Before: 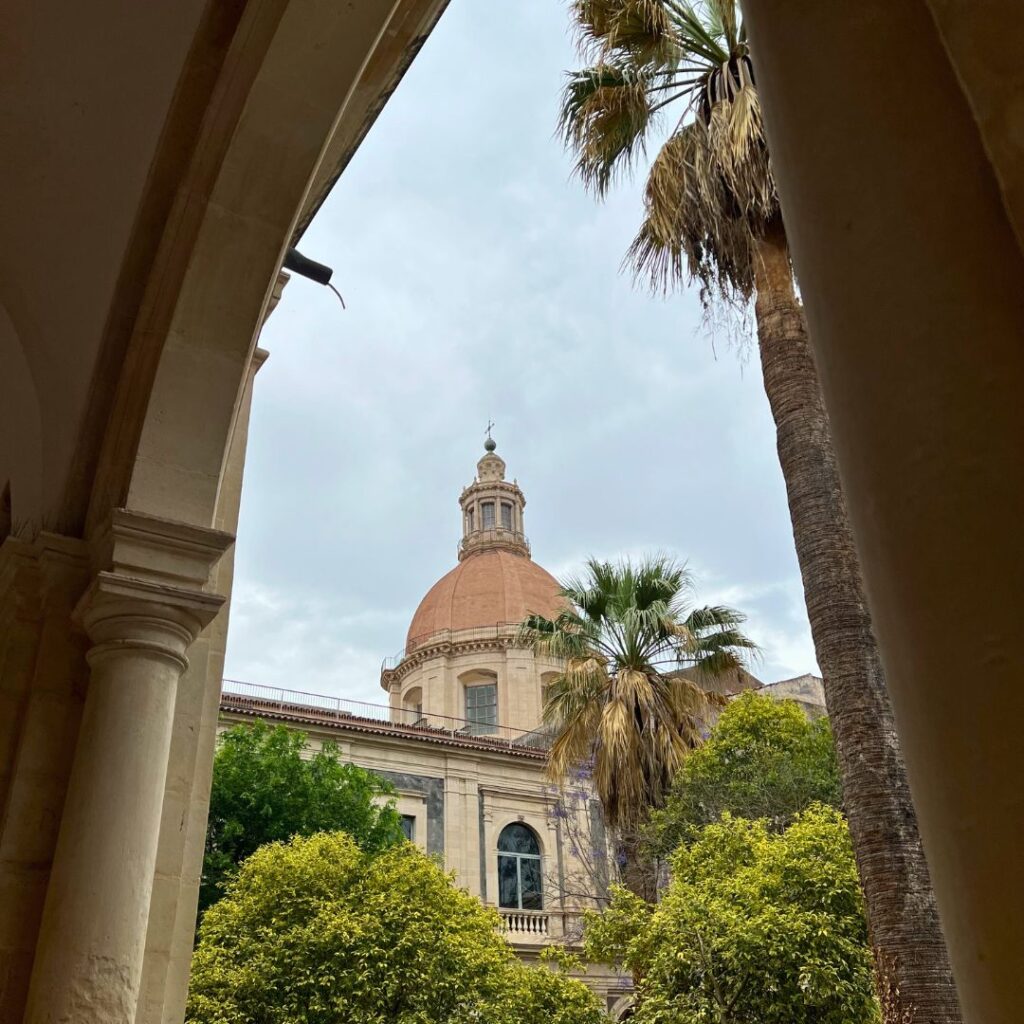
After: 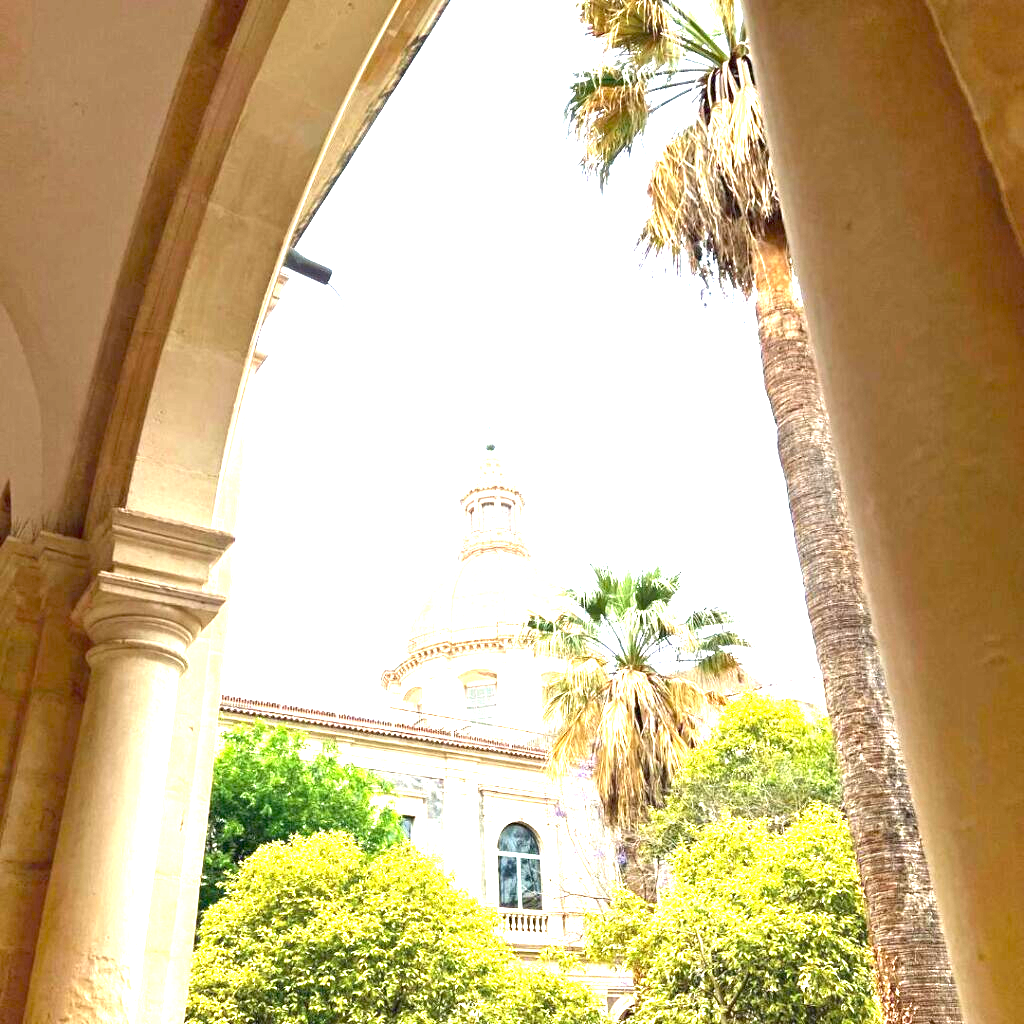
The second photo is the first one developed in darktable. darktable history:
exposure: exposure 2.958 EV, compensate exposure bias true, compensate highlight preservation false
